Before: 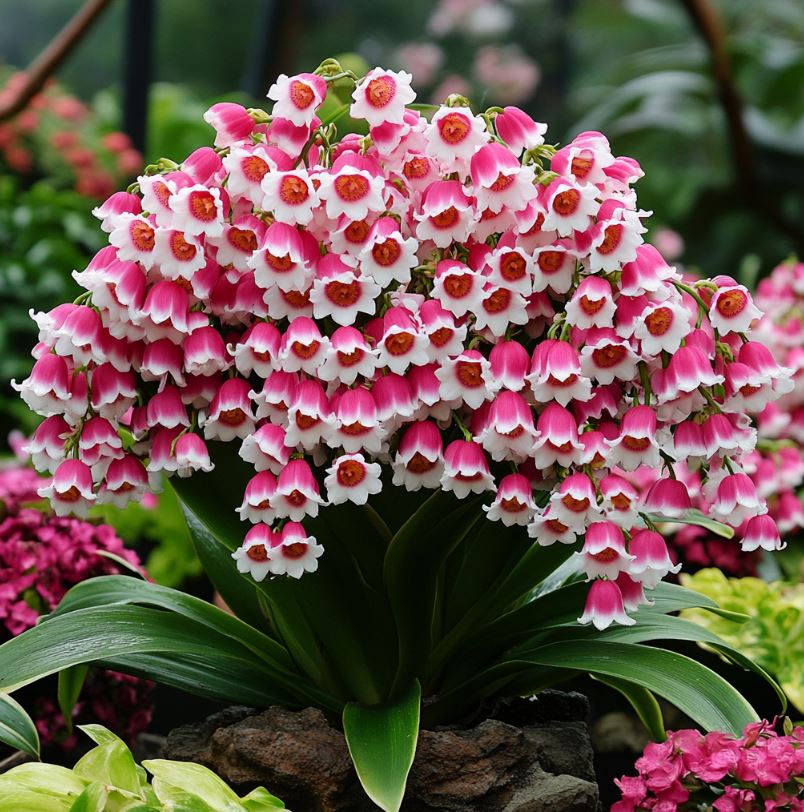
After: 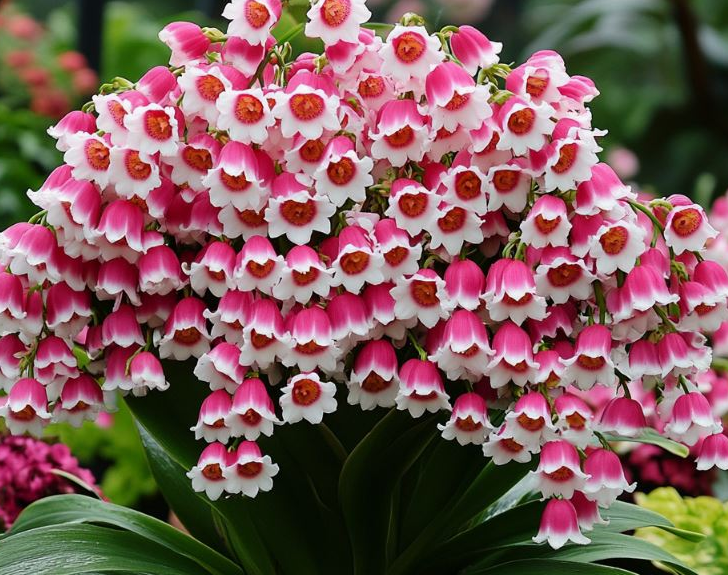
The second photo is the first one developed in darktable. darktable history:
exposure: exposure -0.046 EV, compensate exposure bias true, compensate highlight preservation false
crop: left 5.63%, top 10.048%, right 3.777%, bottom 19.123%
